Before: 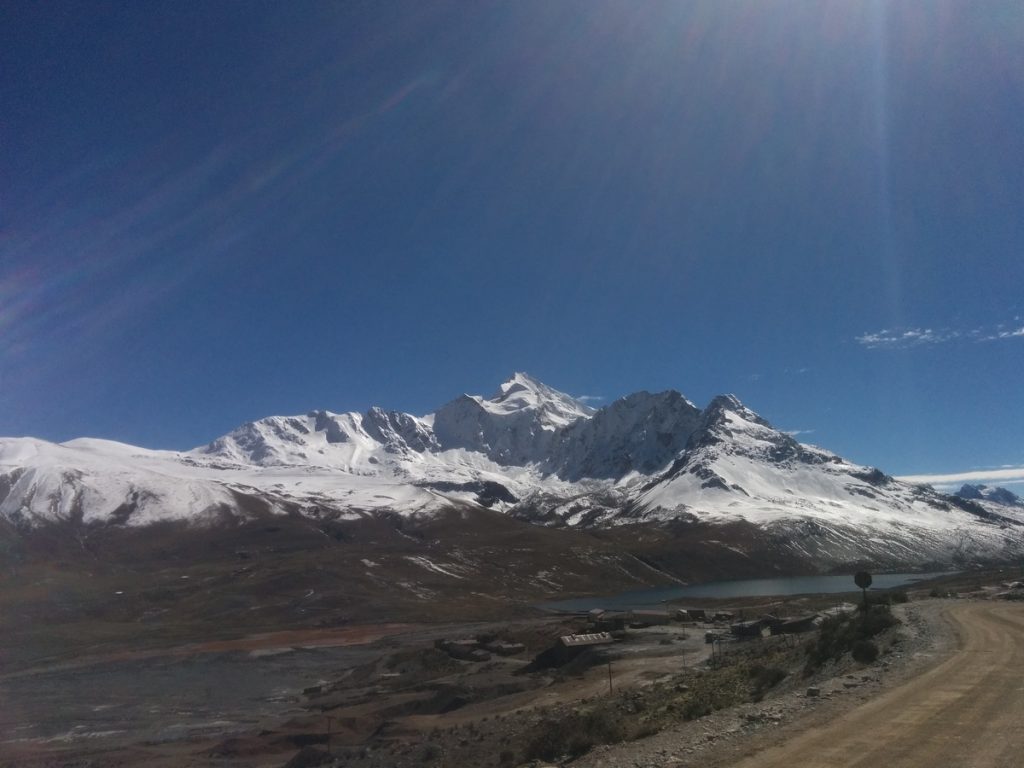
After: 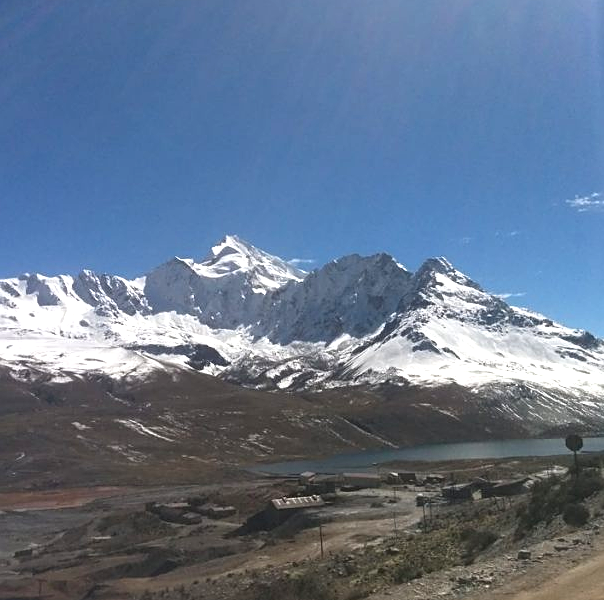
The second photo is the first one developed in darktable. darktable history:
exposure: black level correction 0, exposure 0.93 EV, compensate highlight preservation false
crop and rotate: left 28.257%, top 17.858%, right 12.676%, bottom 3.991%
sharpen: on, module defaults
